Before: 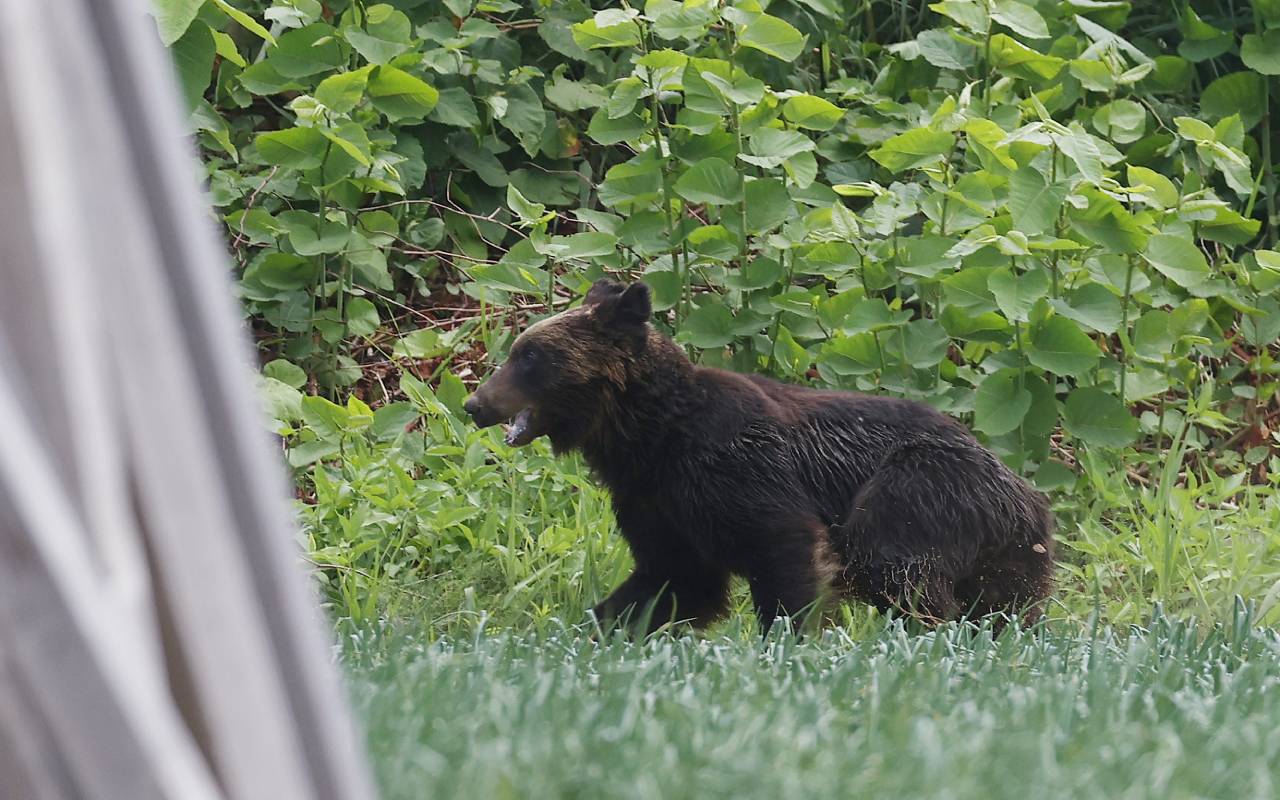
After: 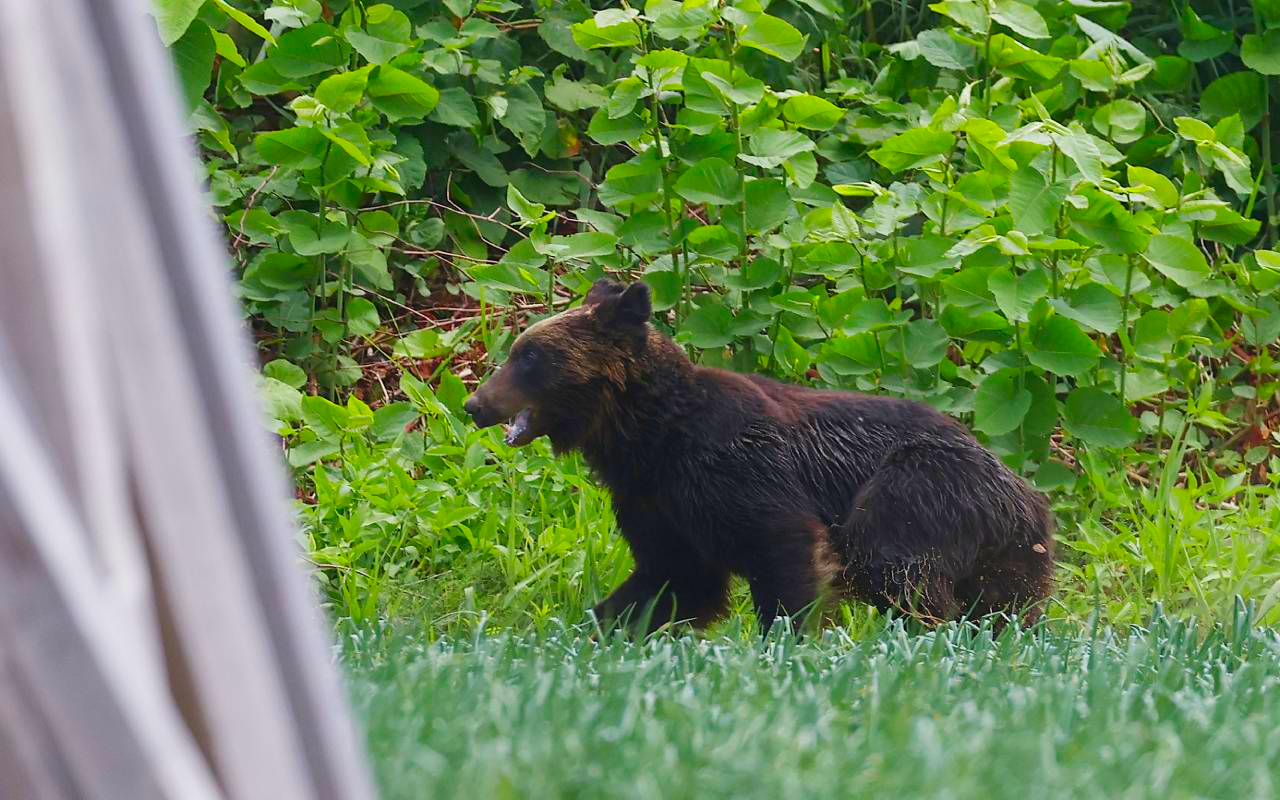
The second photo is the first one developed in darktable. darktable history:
contrast brightness saturation: saturation -0.022
color correction: highlights b* 0.016, saturation 1.79
